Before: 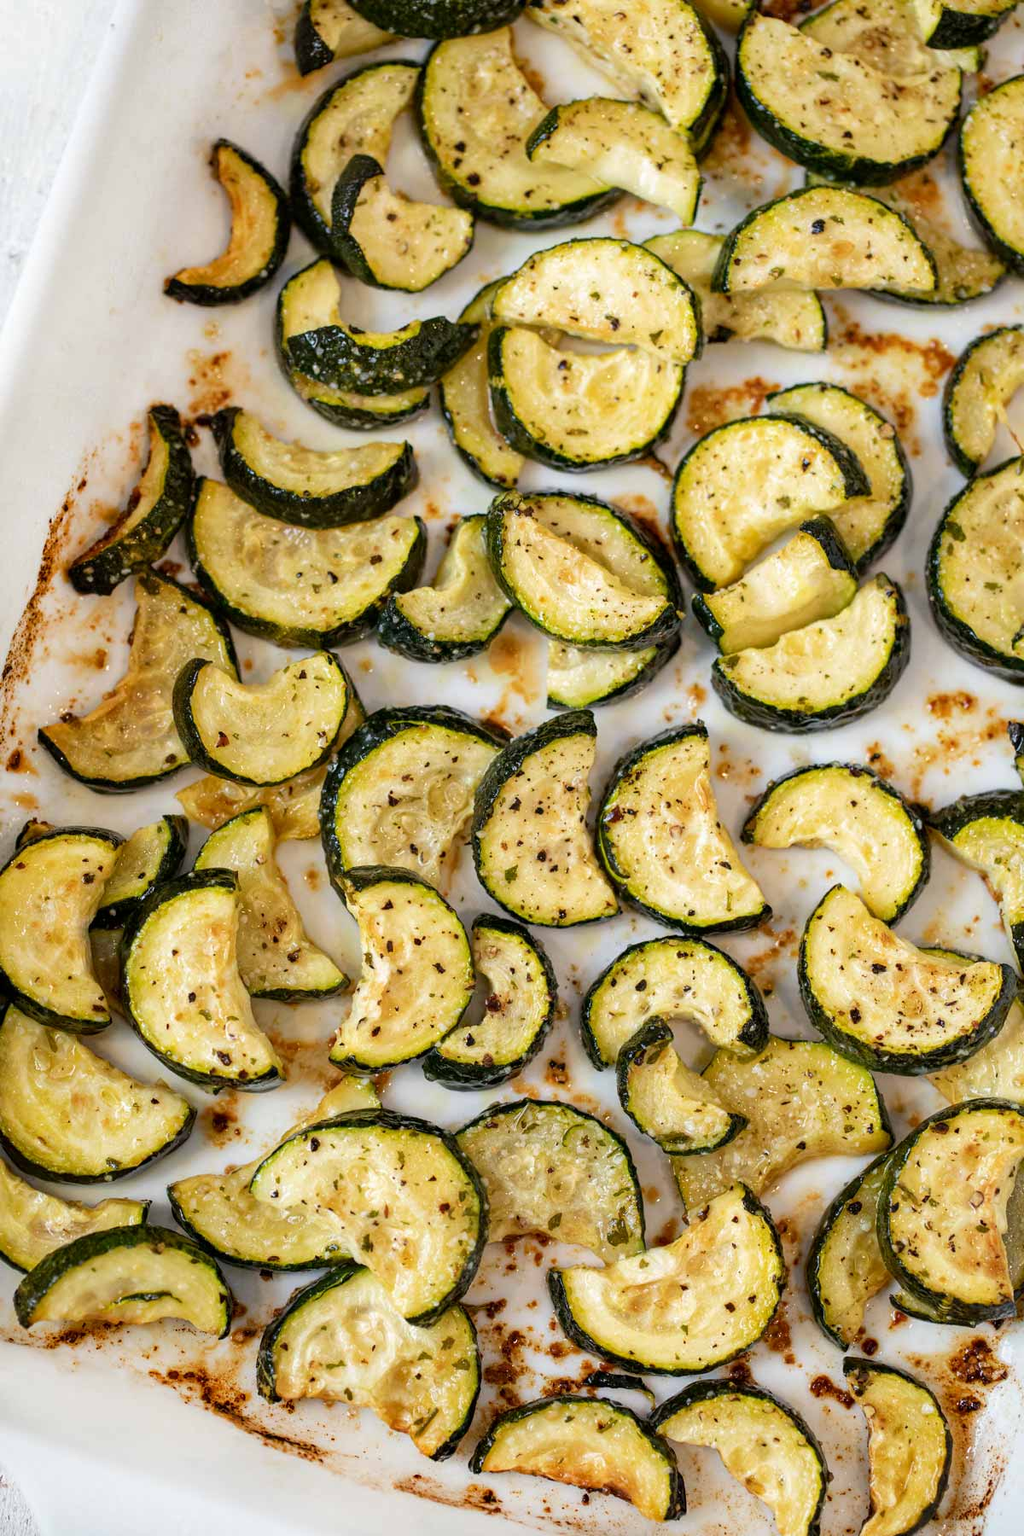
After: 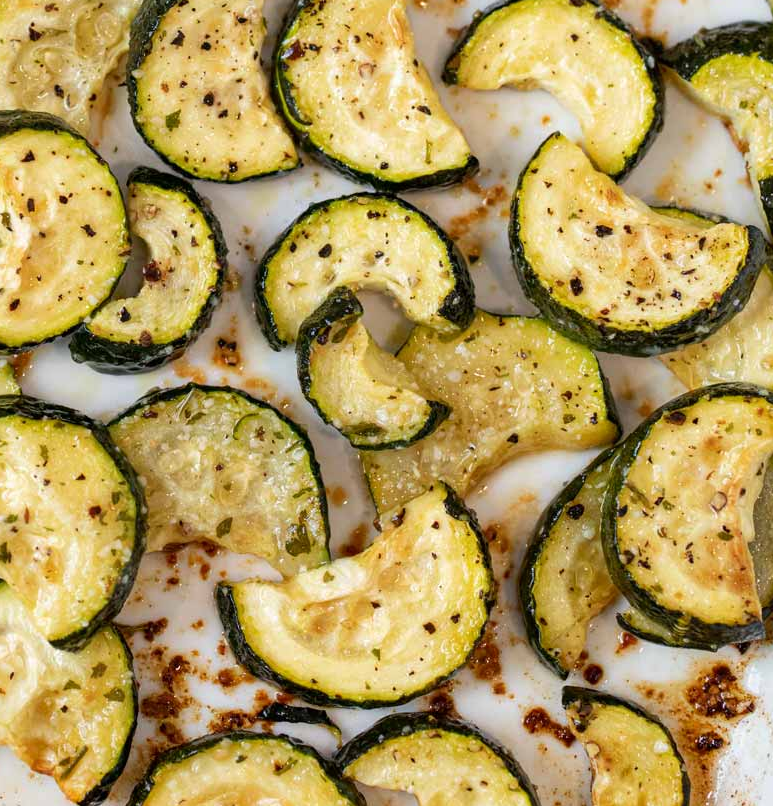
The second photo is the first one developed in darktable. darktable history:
crop and rotate: left 35.509%, top 50.238%, bottom 4.934%
